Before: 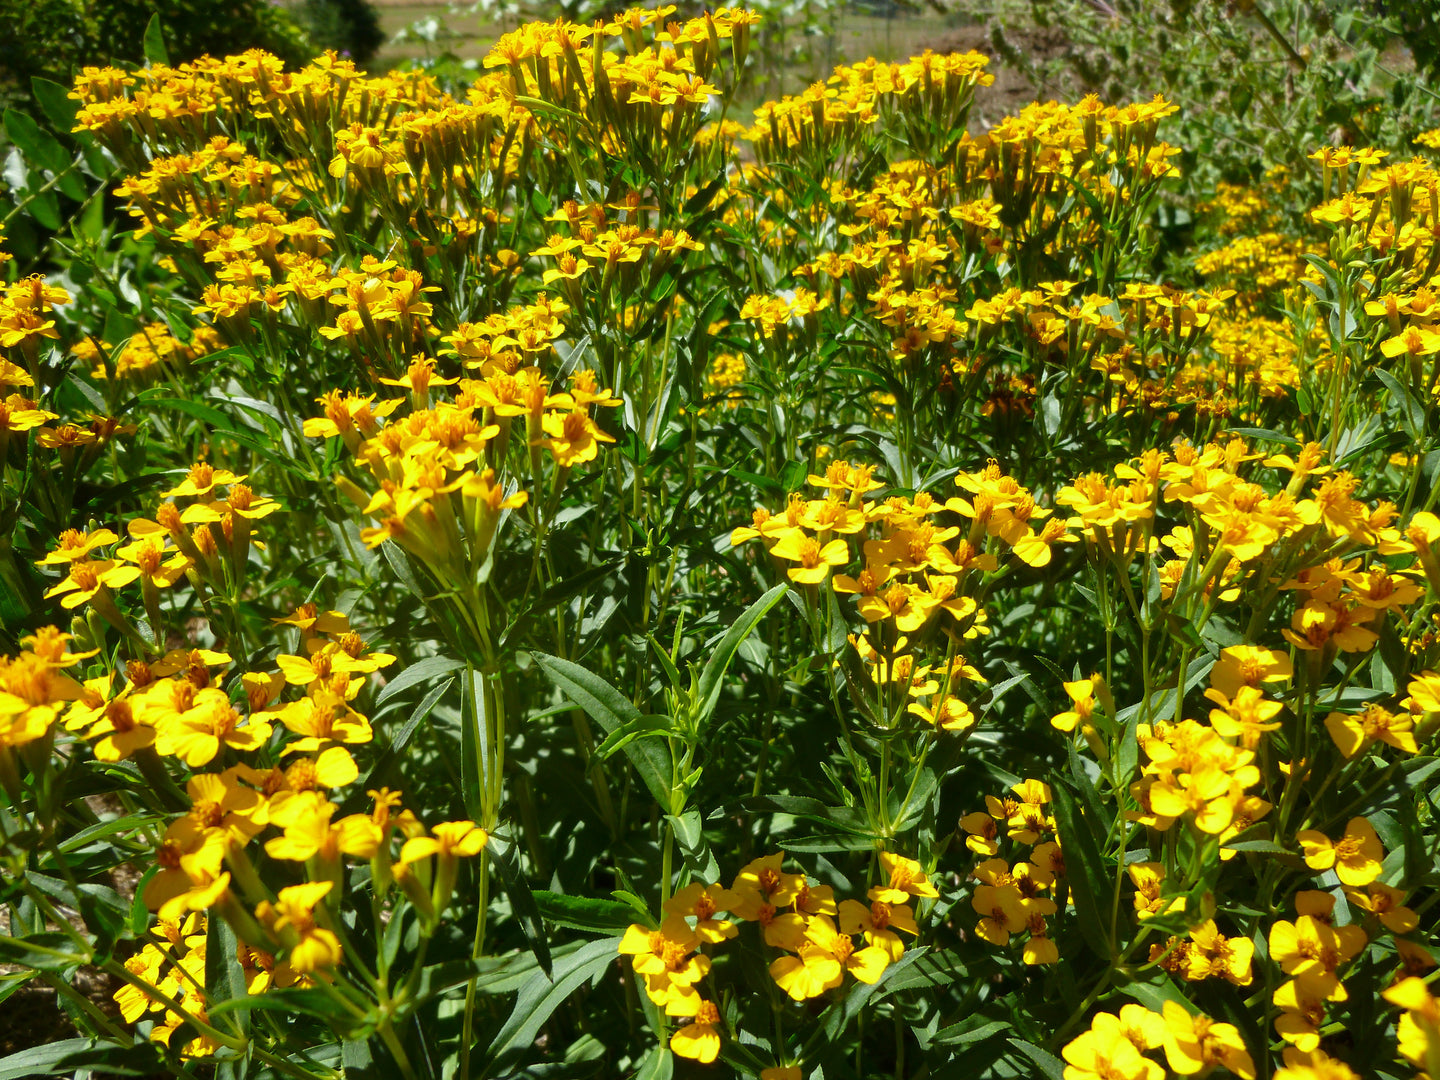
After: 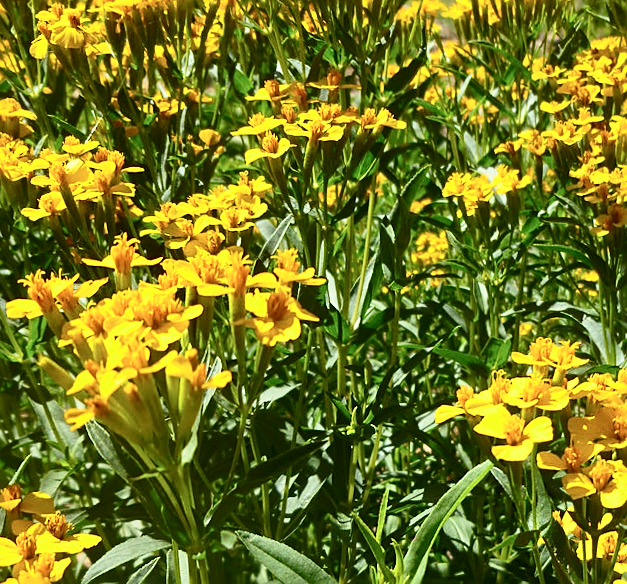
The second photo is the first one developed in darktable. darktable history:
rotate and perspective: rotation -0.45°, automatic cropping original format, crop left 0.008, crop right 0.992, crop top 0.012, crop bottom 0.988
contrast brightness saturation: contrast 0.24, brightness 0.09
crop: left 20.248%, top 10.86%, right 35.675%, bottom 34.321%
sharpen: on, module defaults
